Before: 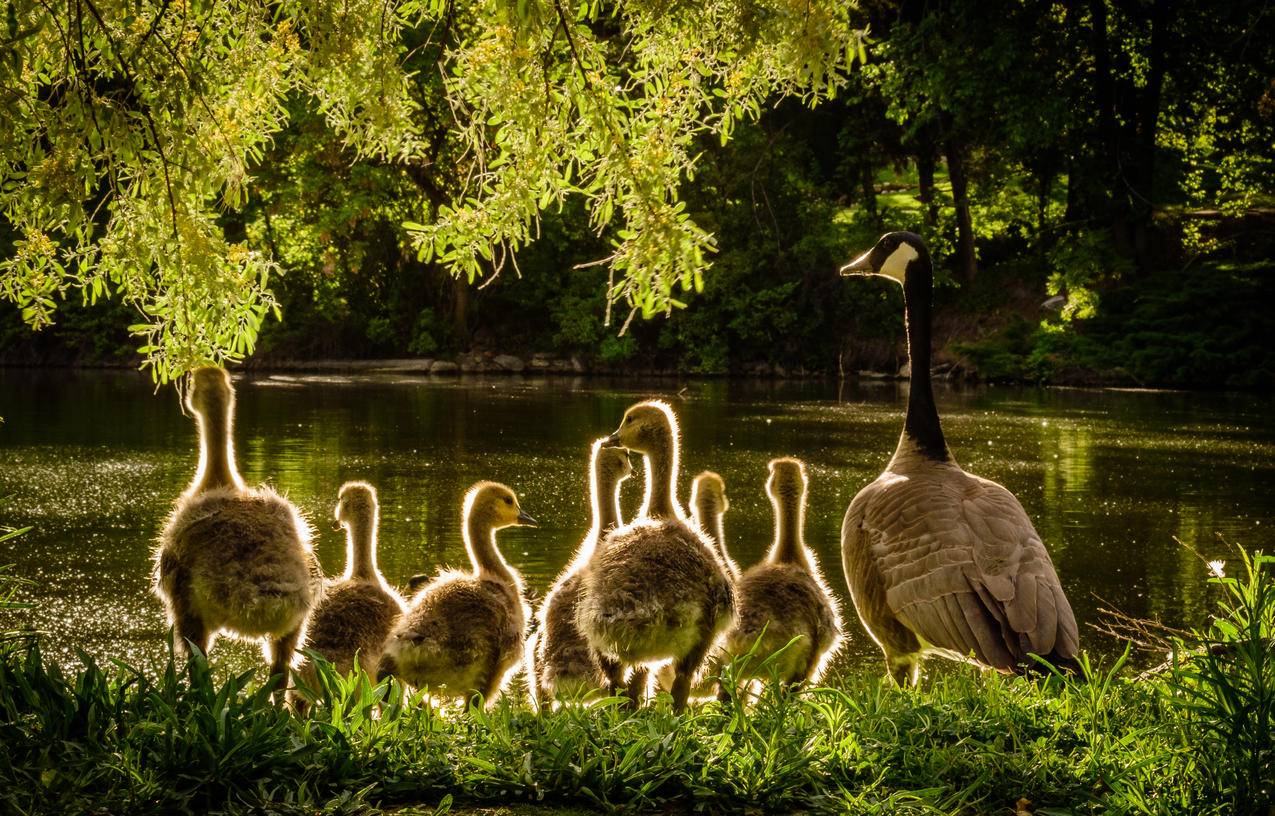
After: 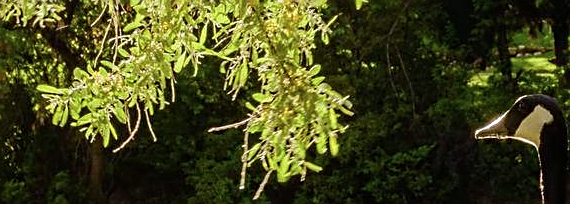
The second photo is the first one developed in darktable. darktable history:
sharpen: on, module defaults
crop: left 28.64%, top 16.832%, right 26.637%, bottom 58.055%
color calibration: illuminant as shot in camera, x 0.37, y 0.382, temperature 4313.32 K
